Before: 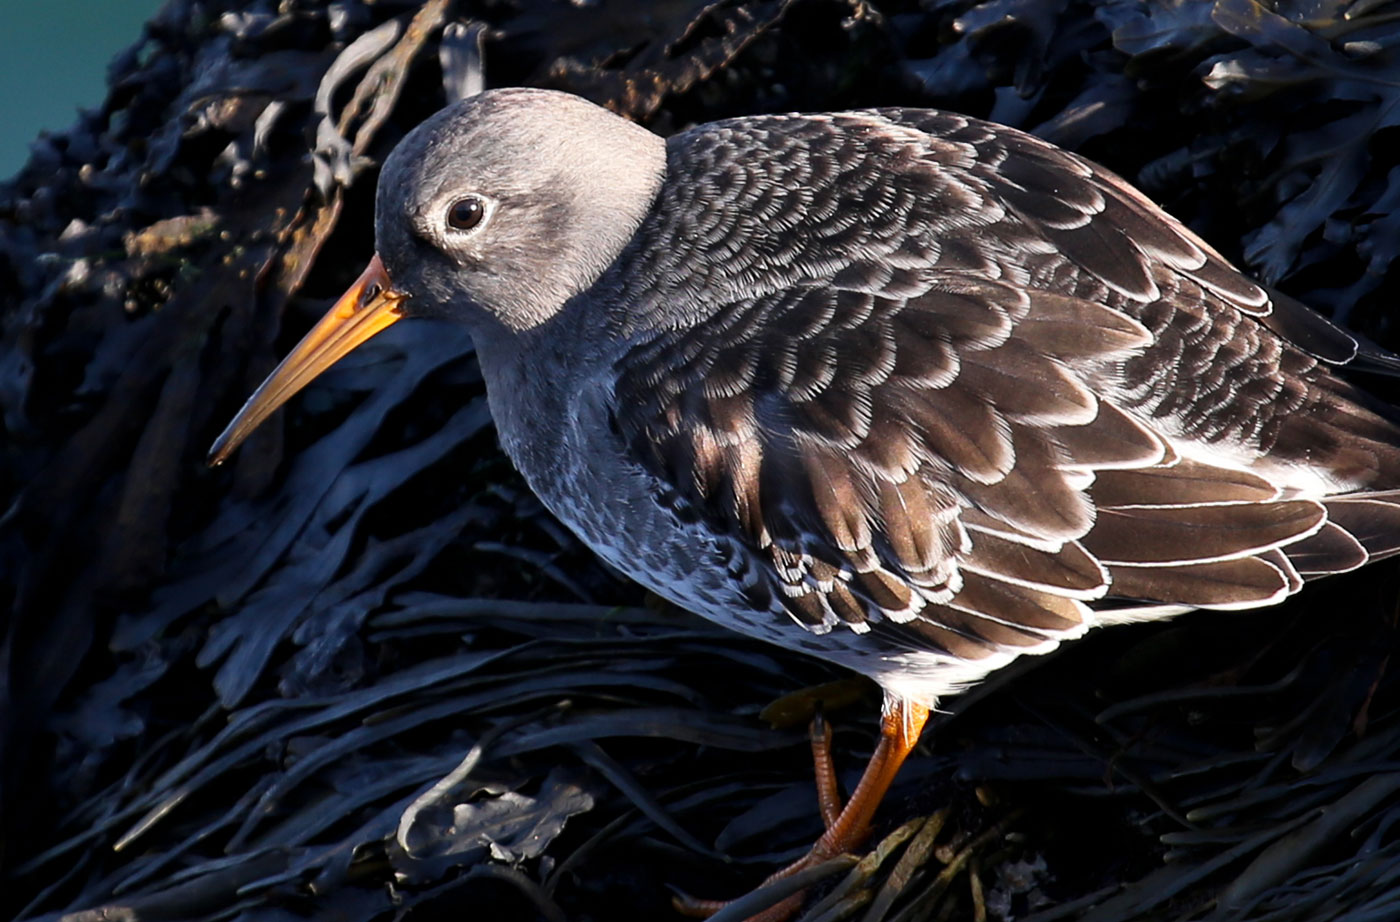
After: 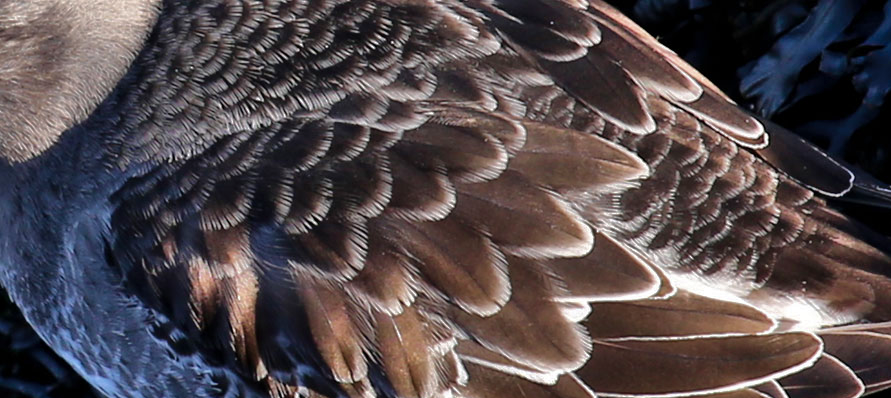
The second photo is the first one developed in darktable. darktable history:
shadows and highlights: shadows 52.42, soften with gaussian
crop: left 36.005%, top 18.293%, right 0.31%, bottom 38.444%
velvia: on, module defaults
base curve: curves: ch0 [(0, 0) (0.826, 0.587) (1, 1)]
